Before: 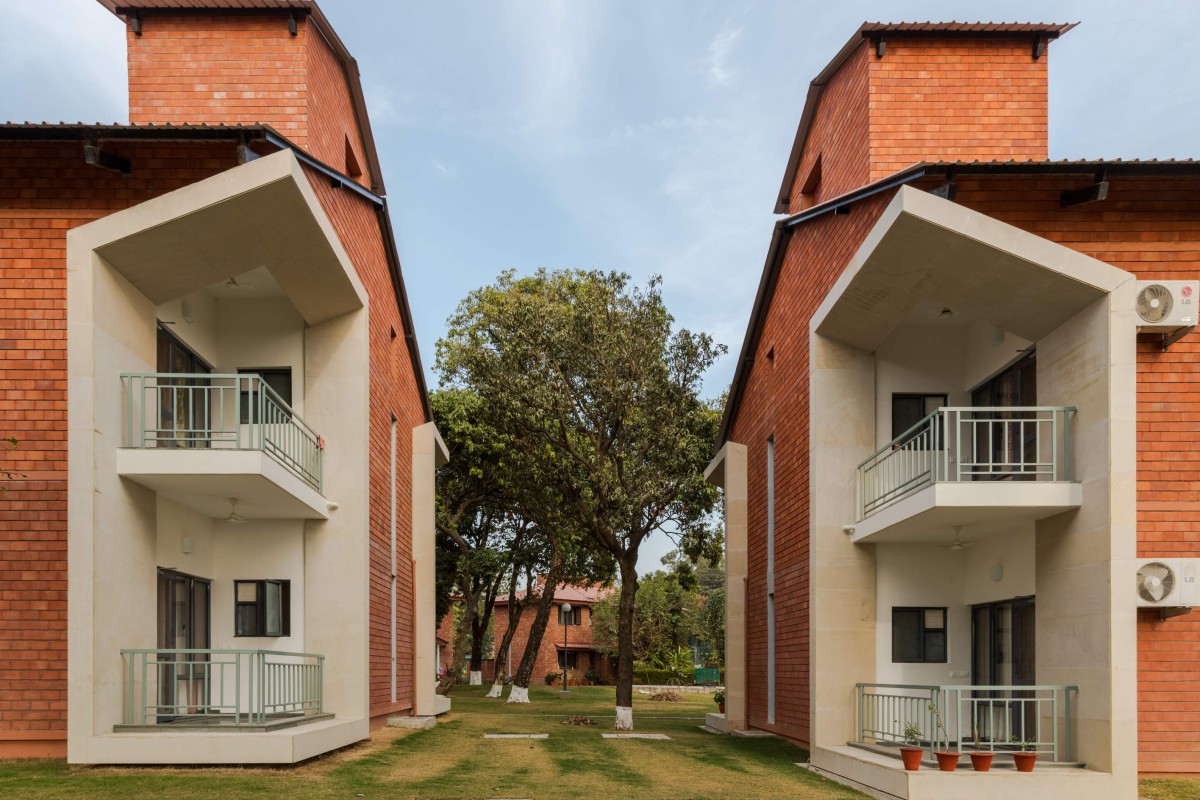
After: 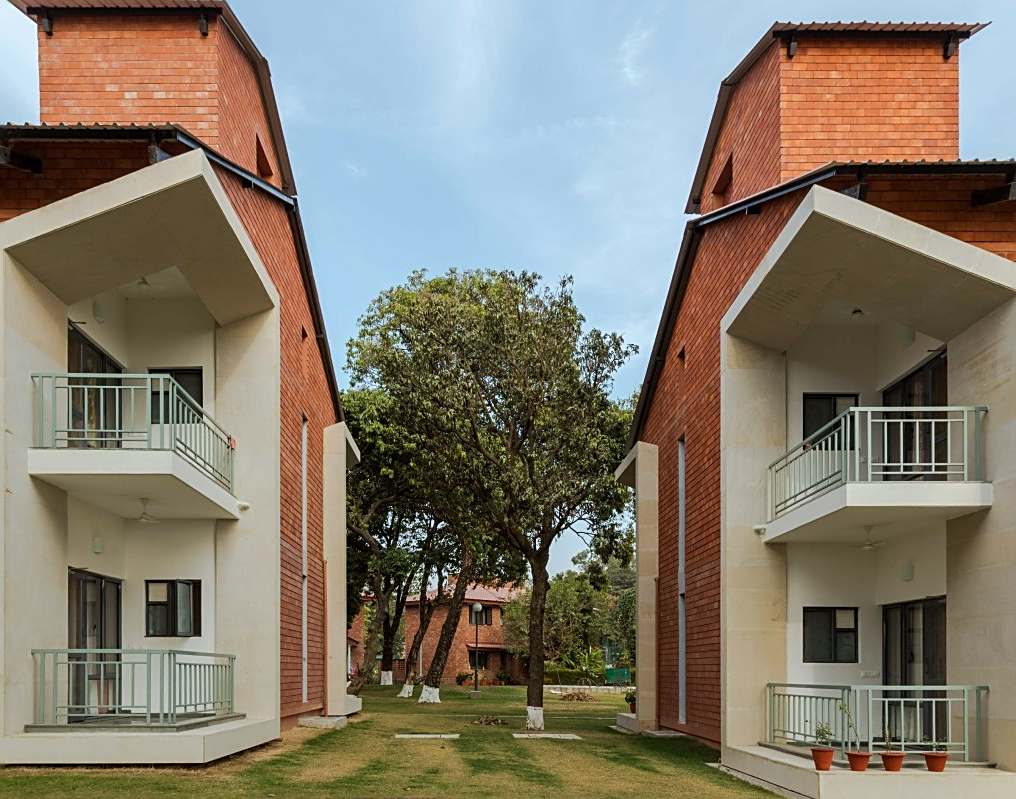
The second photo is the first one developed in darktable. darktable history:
crop: left 7.466%, right 7.825%
sharpen: on, module defaults
color calibration: illuminant as shot in camera, x 0.358, y 0.362, temperature 4592.49 K
